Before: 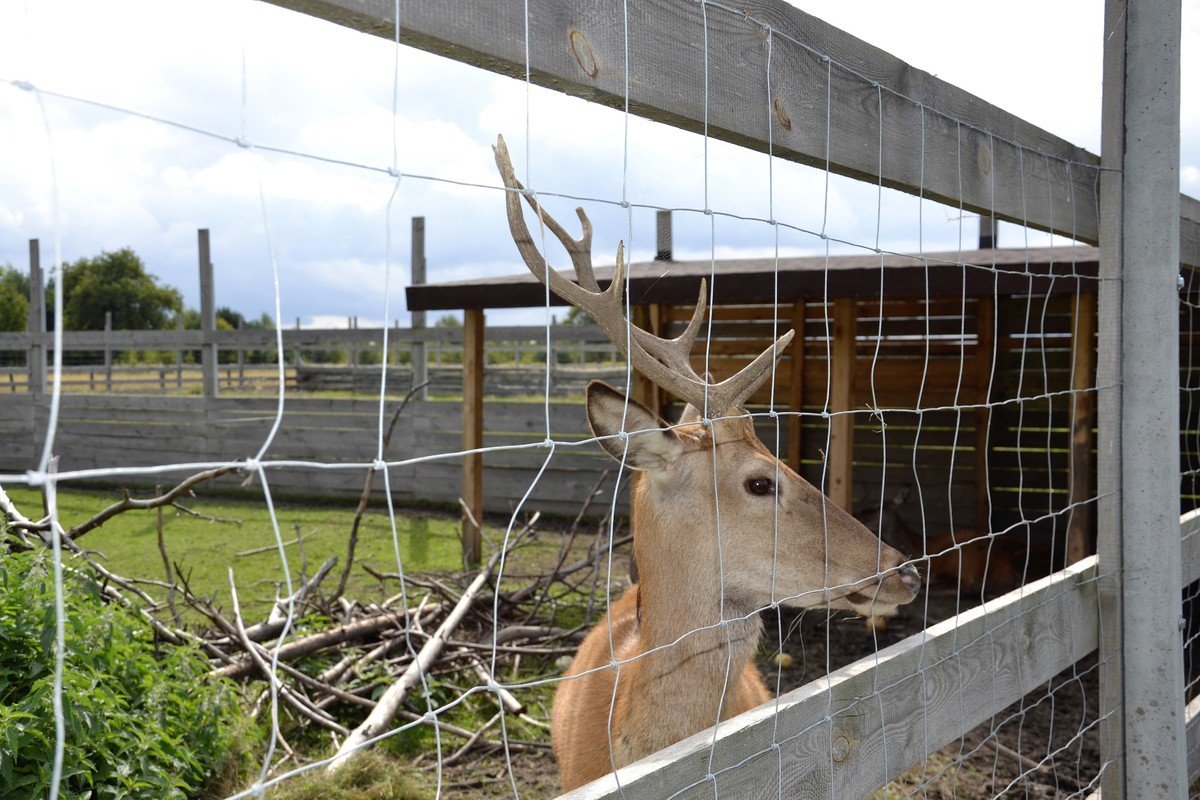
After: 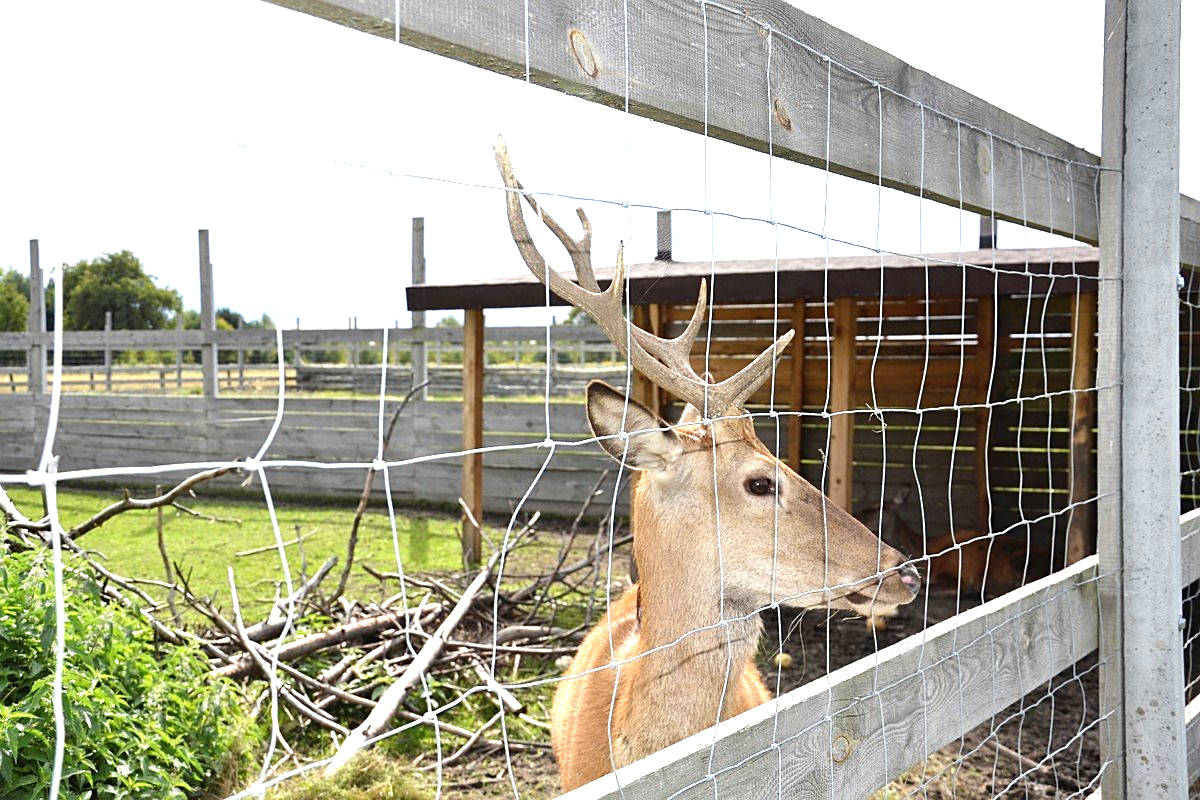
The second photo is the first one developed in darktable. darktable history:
exposure: black level correction 0, exposure 1.199 EV, compensate exposure bias true, compensate highlight preservation false
sharpen: on, module defaults
